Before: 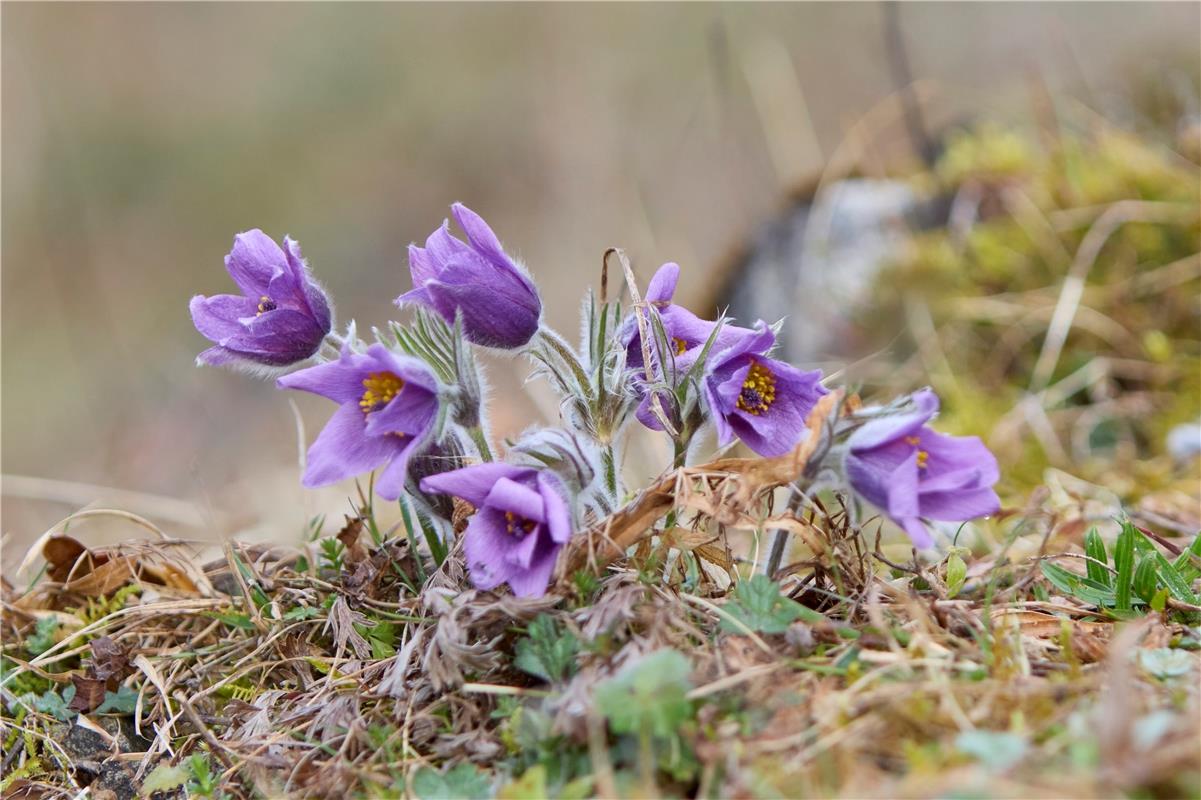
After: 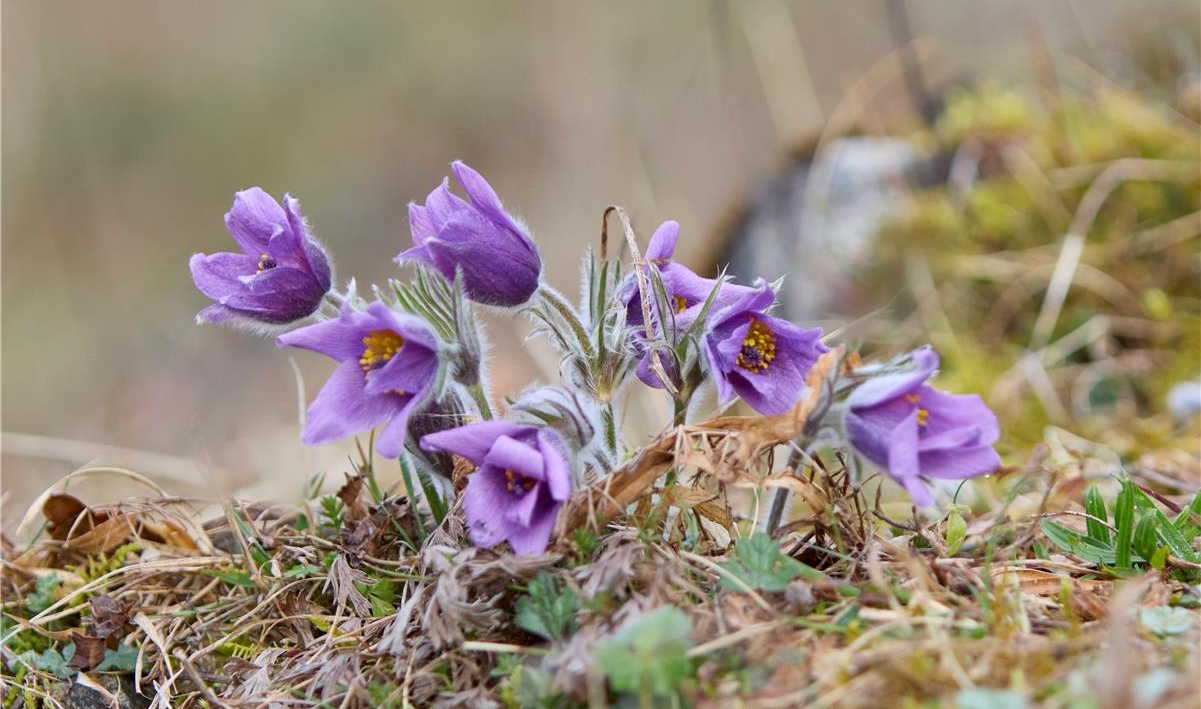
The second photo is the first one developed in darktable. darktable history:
exposure: compensate exposure bias true, compensate highlight preservation false
crop and rotate: top 5.492%, bottom 5.782%
